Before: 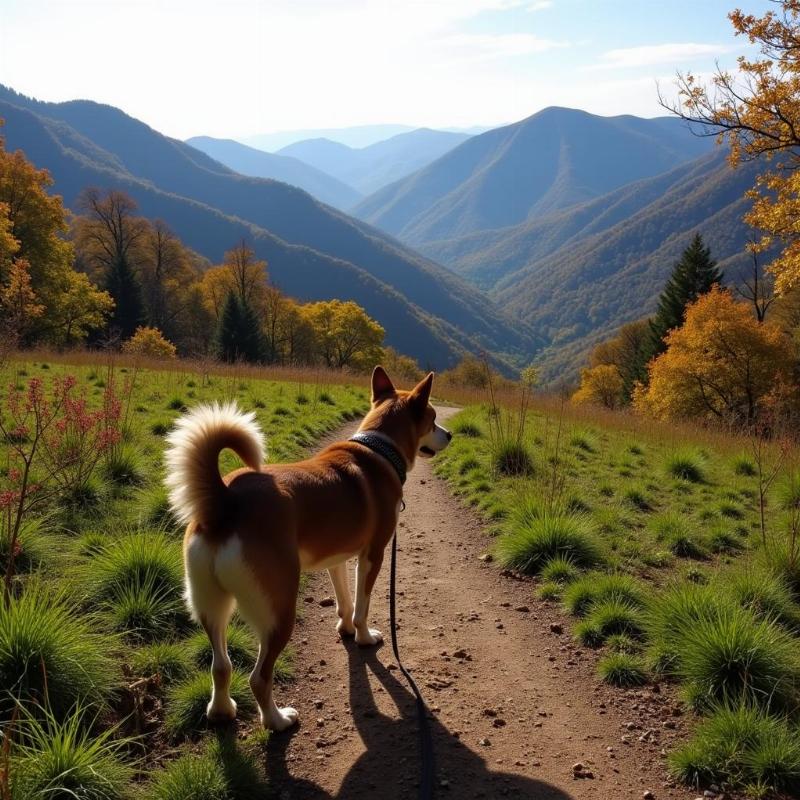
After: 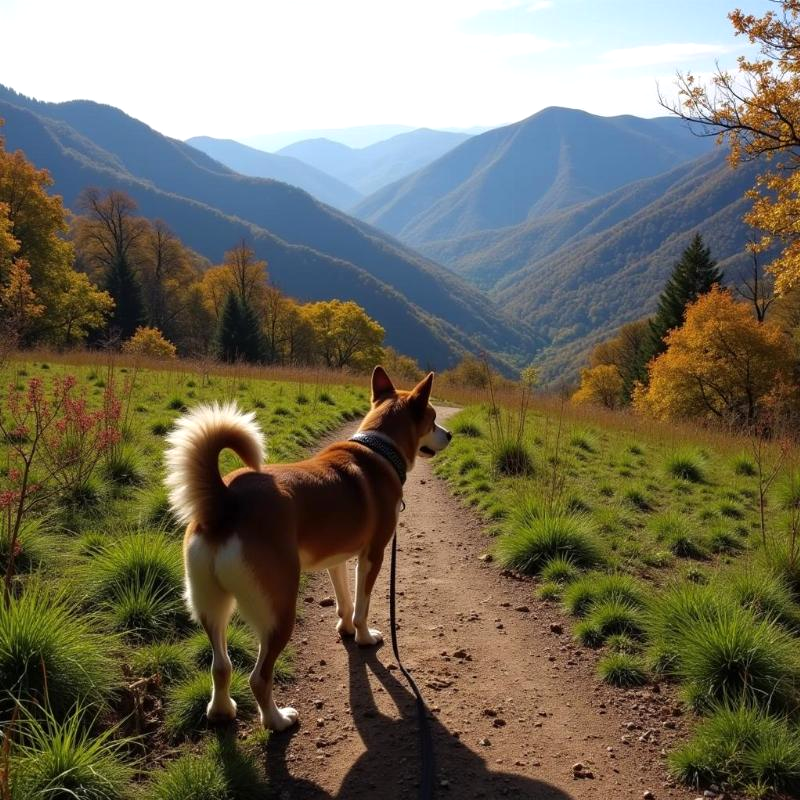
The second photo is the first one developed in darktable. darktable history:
exposure: exposure 0.127 EV, compensate highlight preservation false
